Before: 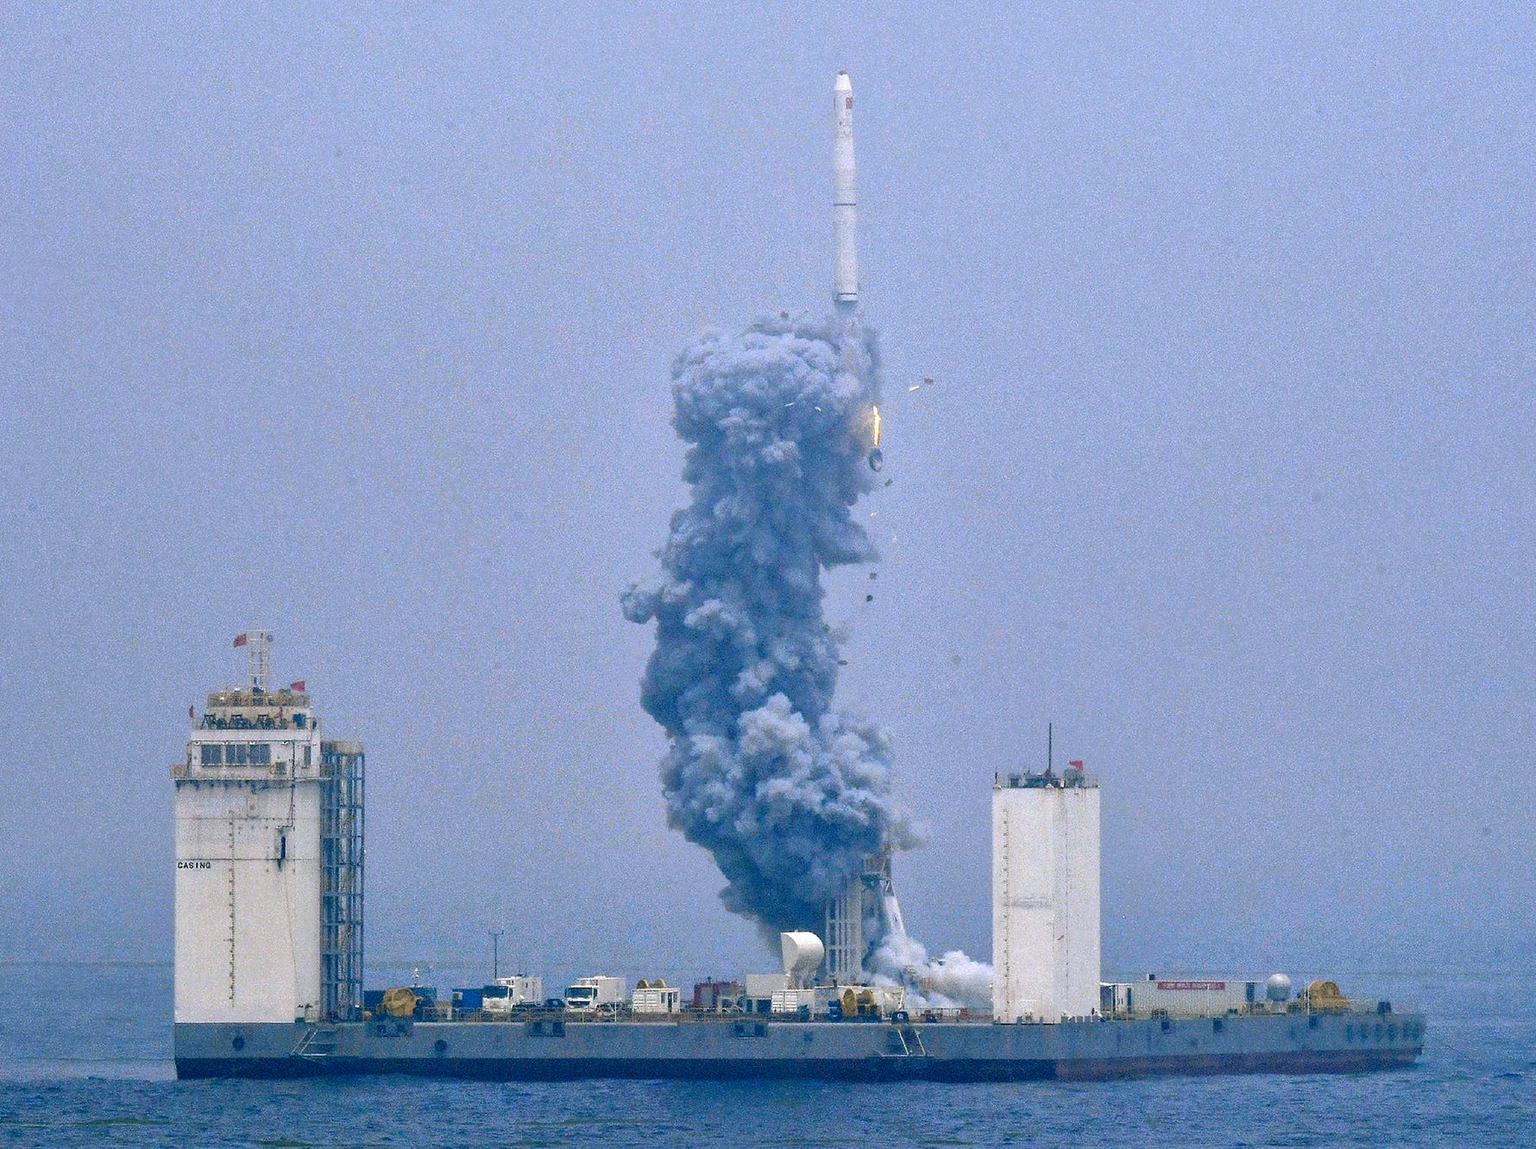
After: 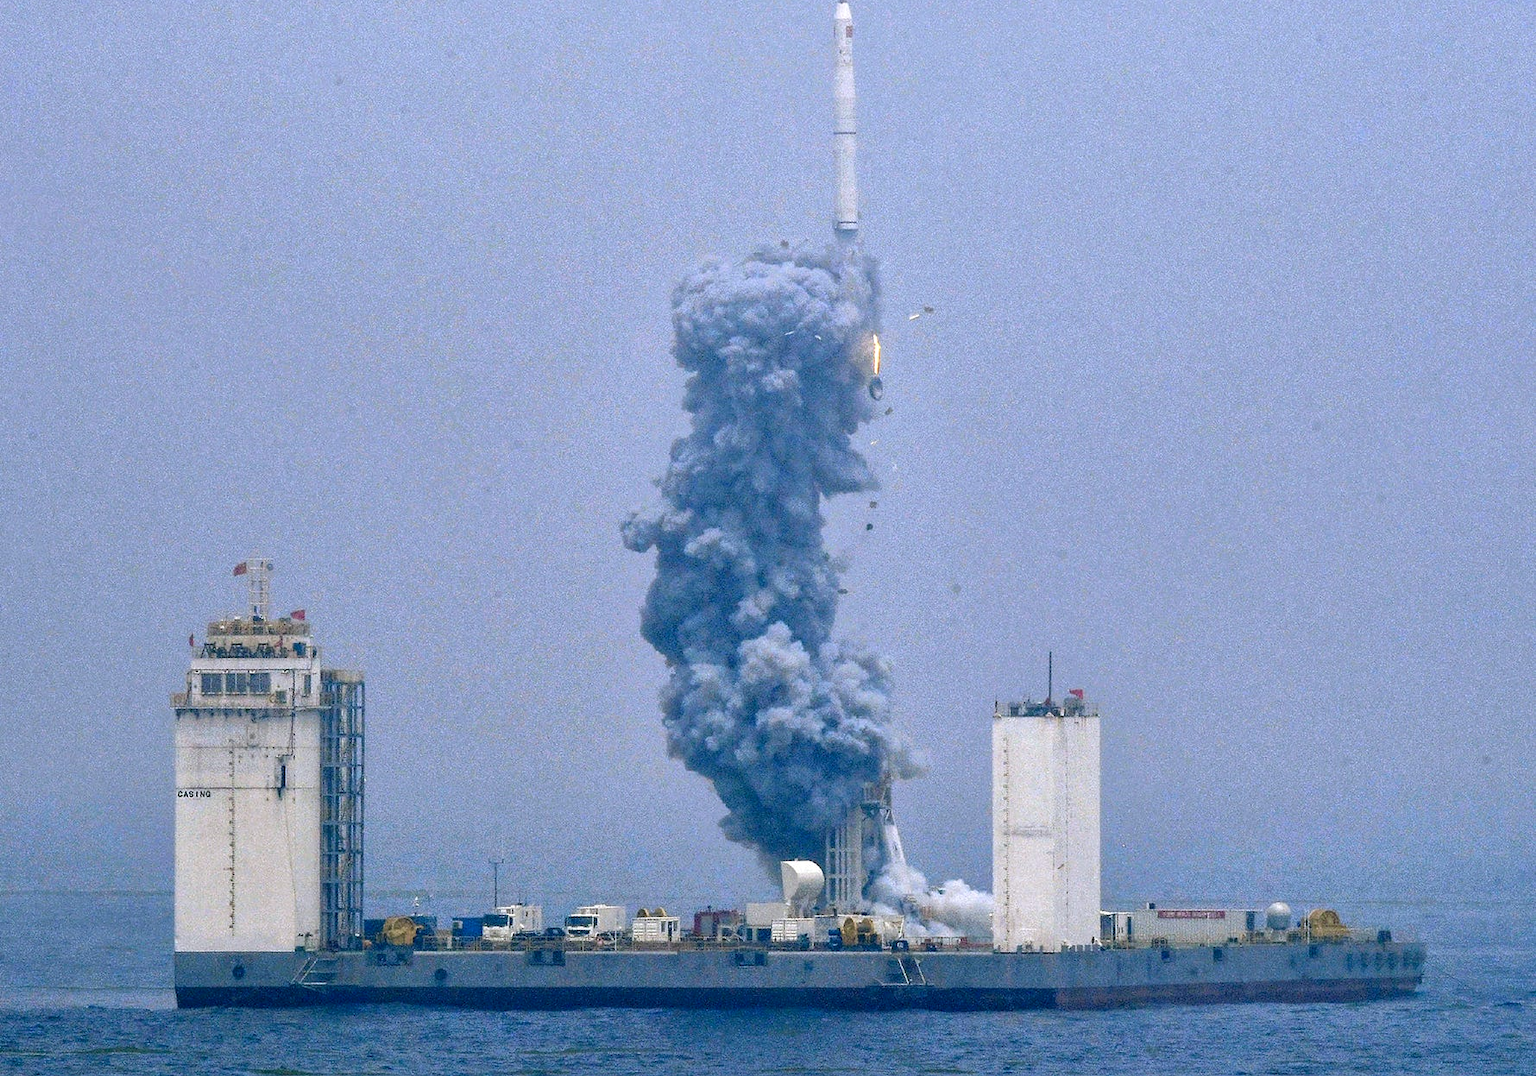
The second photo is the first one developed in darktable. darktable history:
crop and rotate: top 6.25%
local contrast: highlights 100%, shadows 100%, detail 120%, midtone range 0.2
